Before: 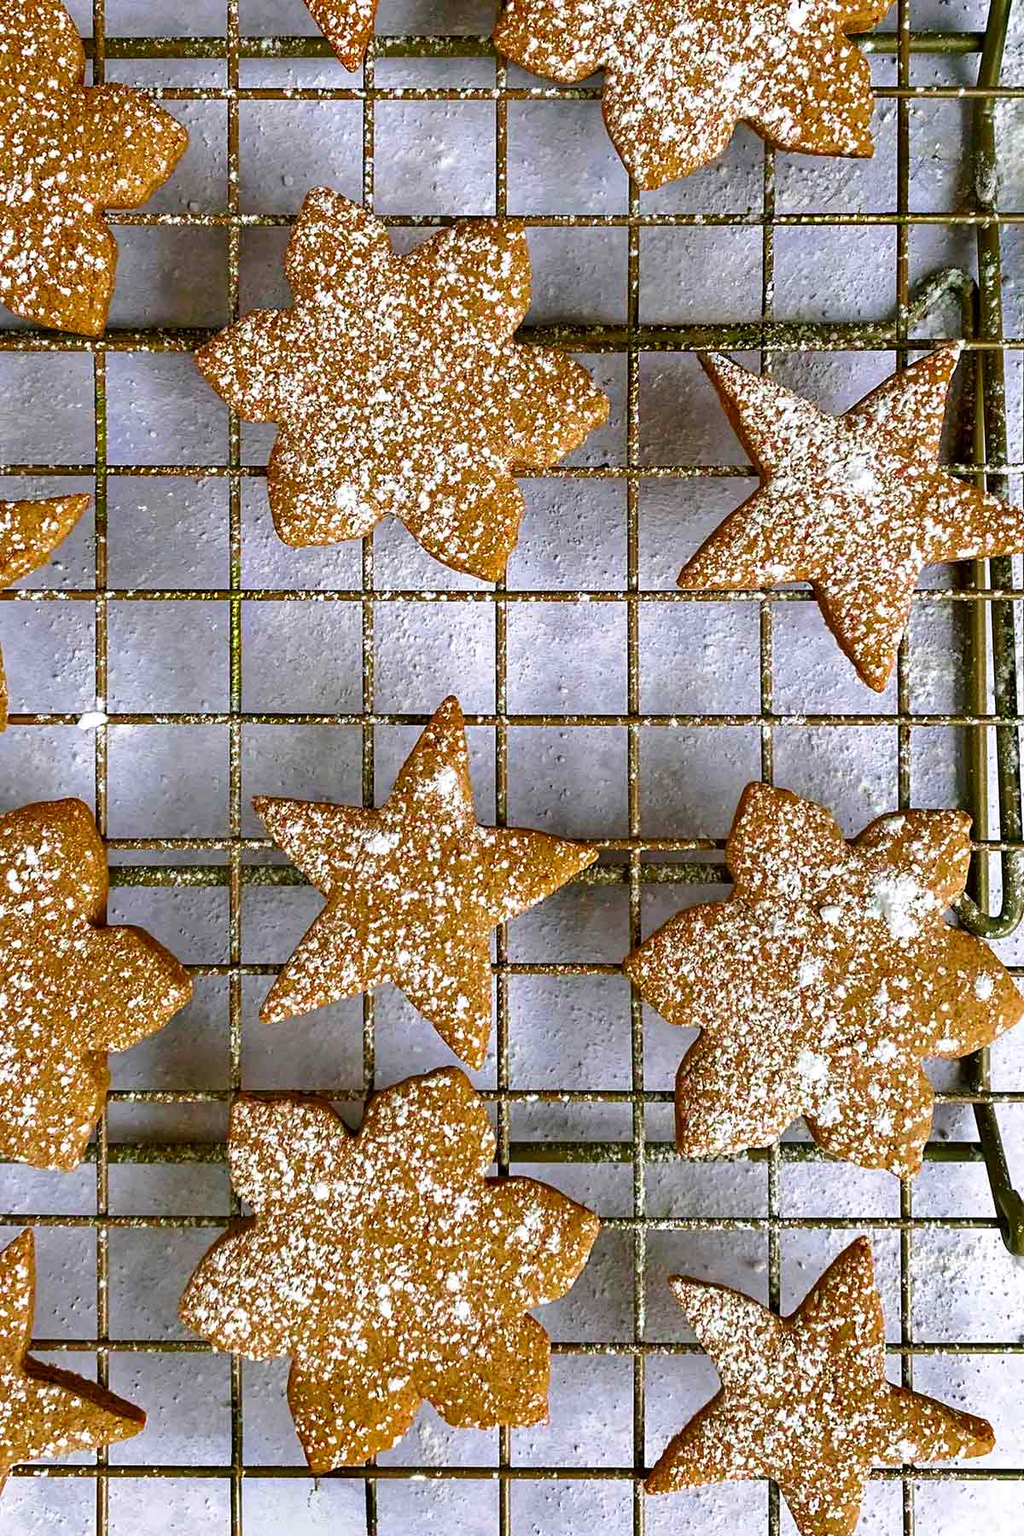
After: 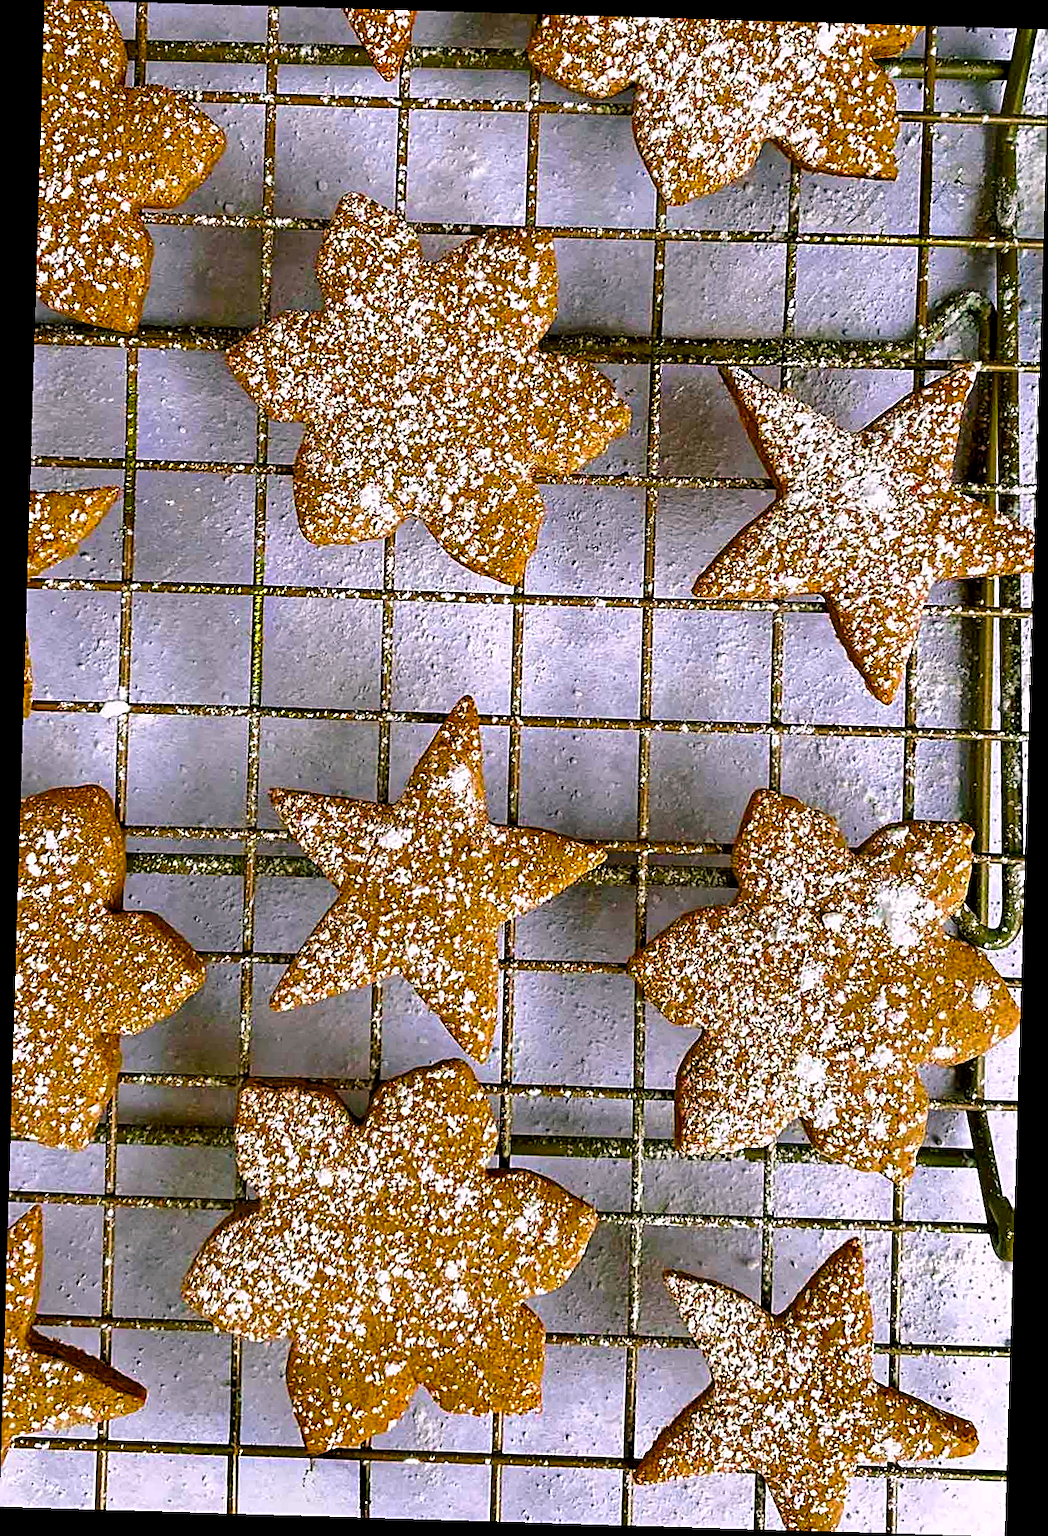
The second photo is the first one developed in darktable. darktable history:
color balance rgb: shadows lift › chroma 2%, shadows lift › hue 217.2°, power › chroma 0.25%, power › hue 60°, highlights gain › chroma 1.5%, highlights gain › hue 309.6°, global offset › luminance -0.25%, perceptual saturation grading › global saturation 15%, global vibrance 15%
sharpen: amount 0.6
rotate and perspective: rotation 1.72°, automatic cropping off
